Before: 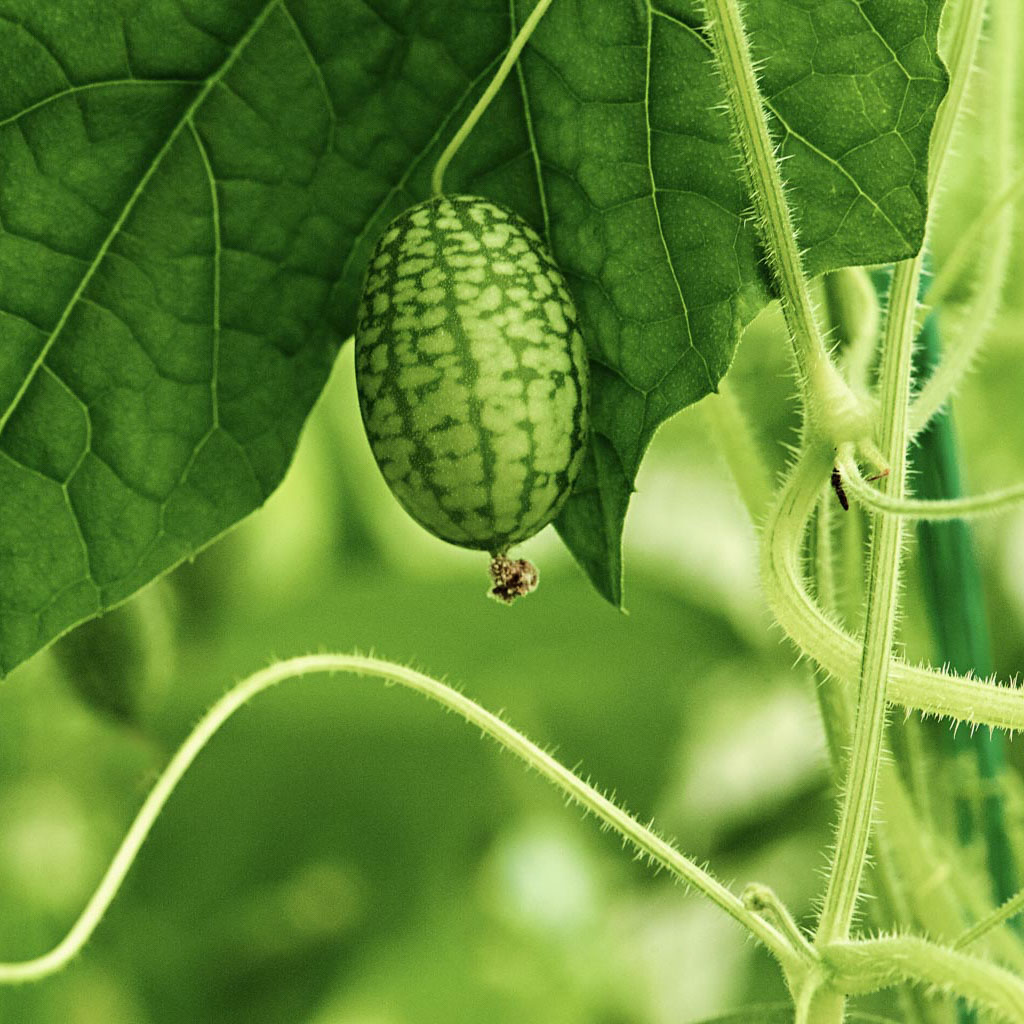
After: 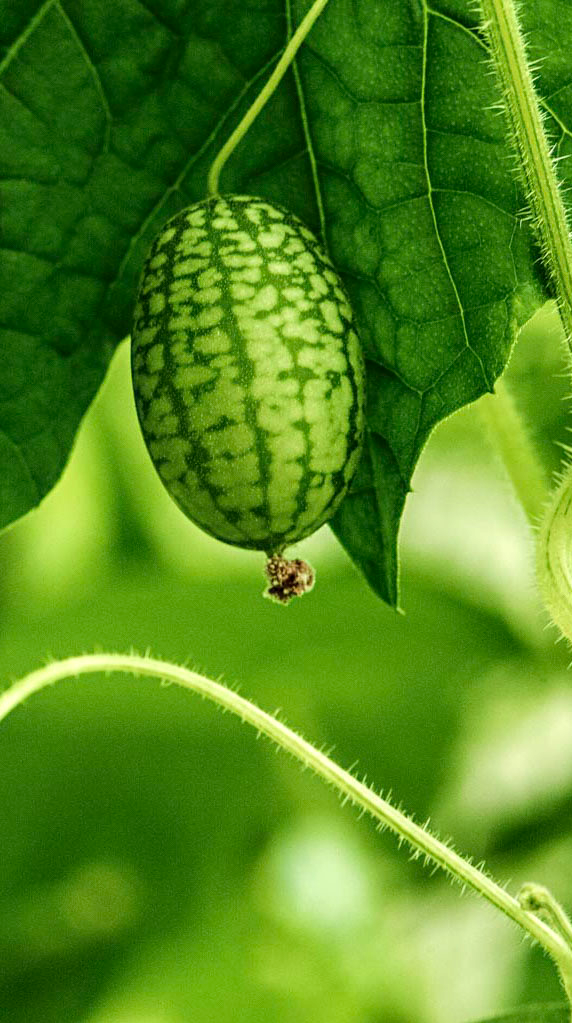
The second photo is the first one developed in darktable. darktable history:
local contrast: on, module defaults
crop: left 21.939%, right 22.132%, bottom 0.012%
